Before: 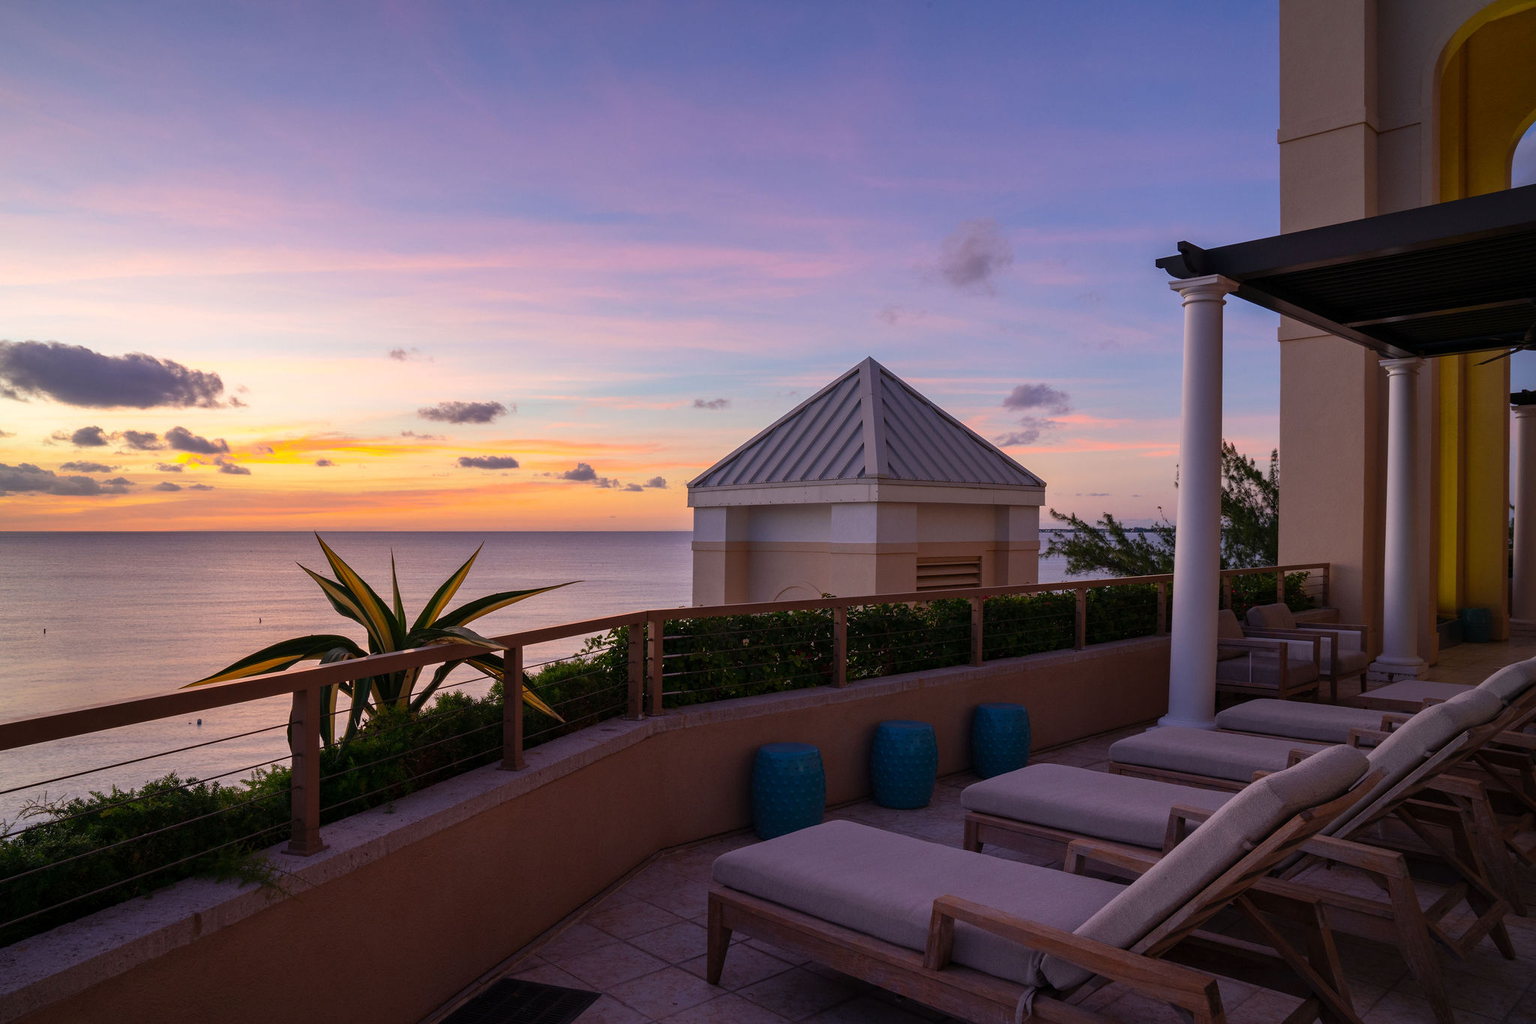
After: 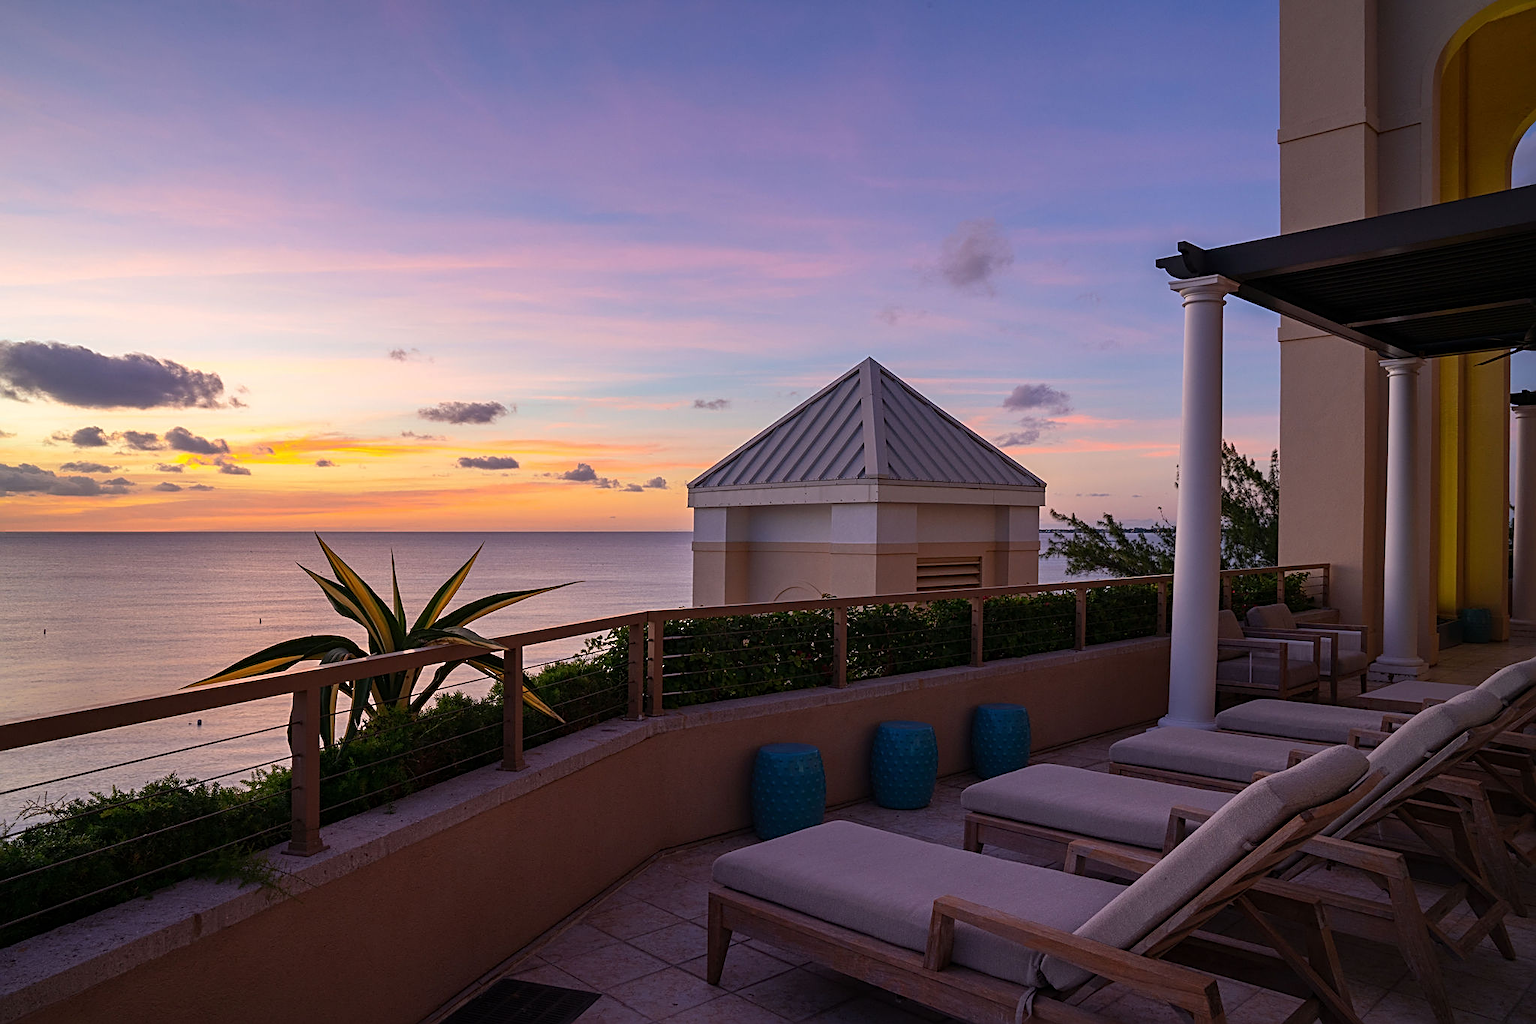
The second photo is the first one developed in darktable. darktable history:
sharpen: radius 2.532, amount 0.628
